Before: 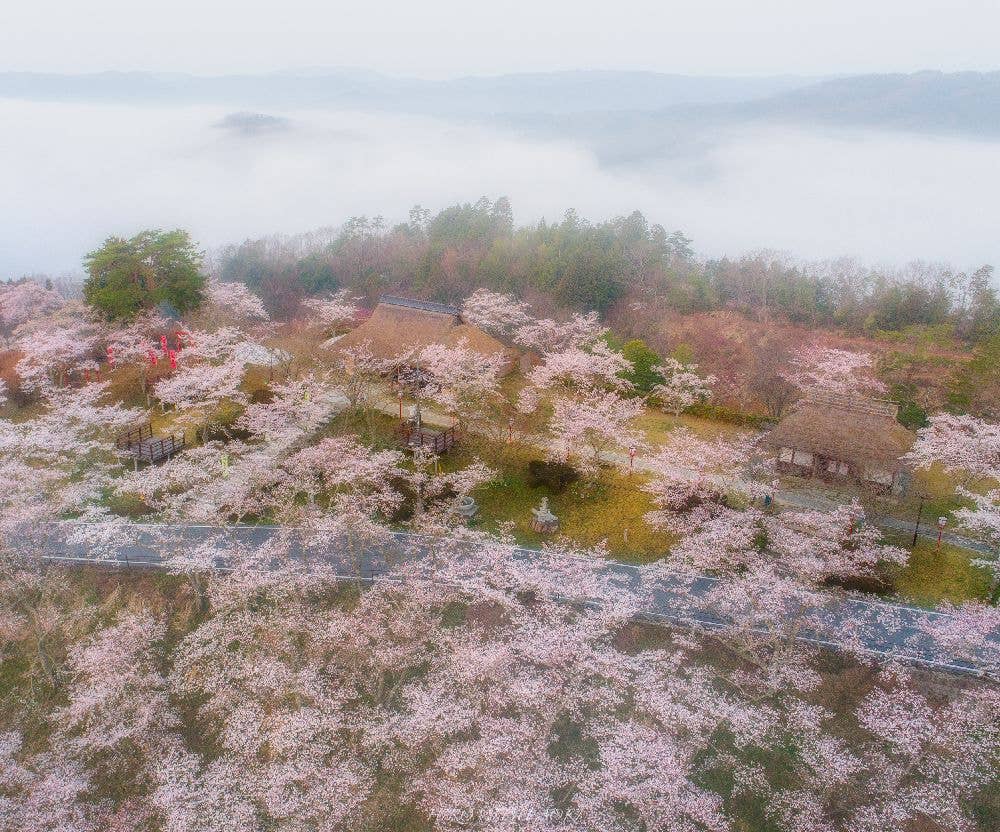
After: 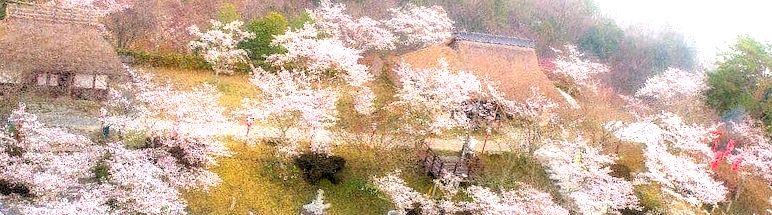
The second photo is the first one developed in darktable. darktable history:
crop and rotate: angle 16.12°, top 30.835%, bottom 35.653%
exposure: black level correction 0, exposure 1 EV, compensate exposure bias true, compensate highlight preservation false
rgb levels: levels [[0.034, 0.472, 0.904], [0, 0.5, 1], [0, 0.5, 1]]
